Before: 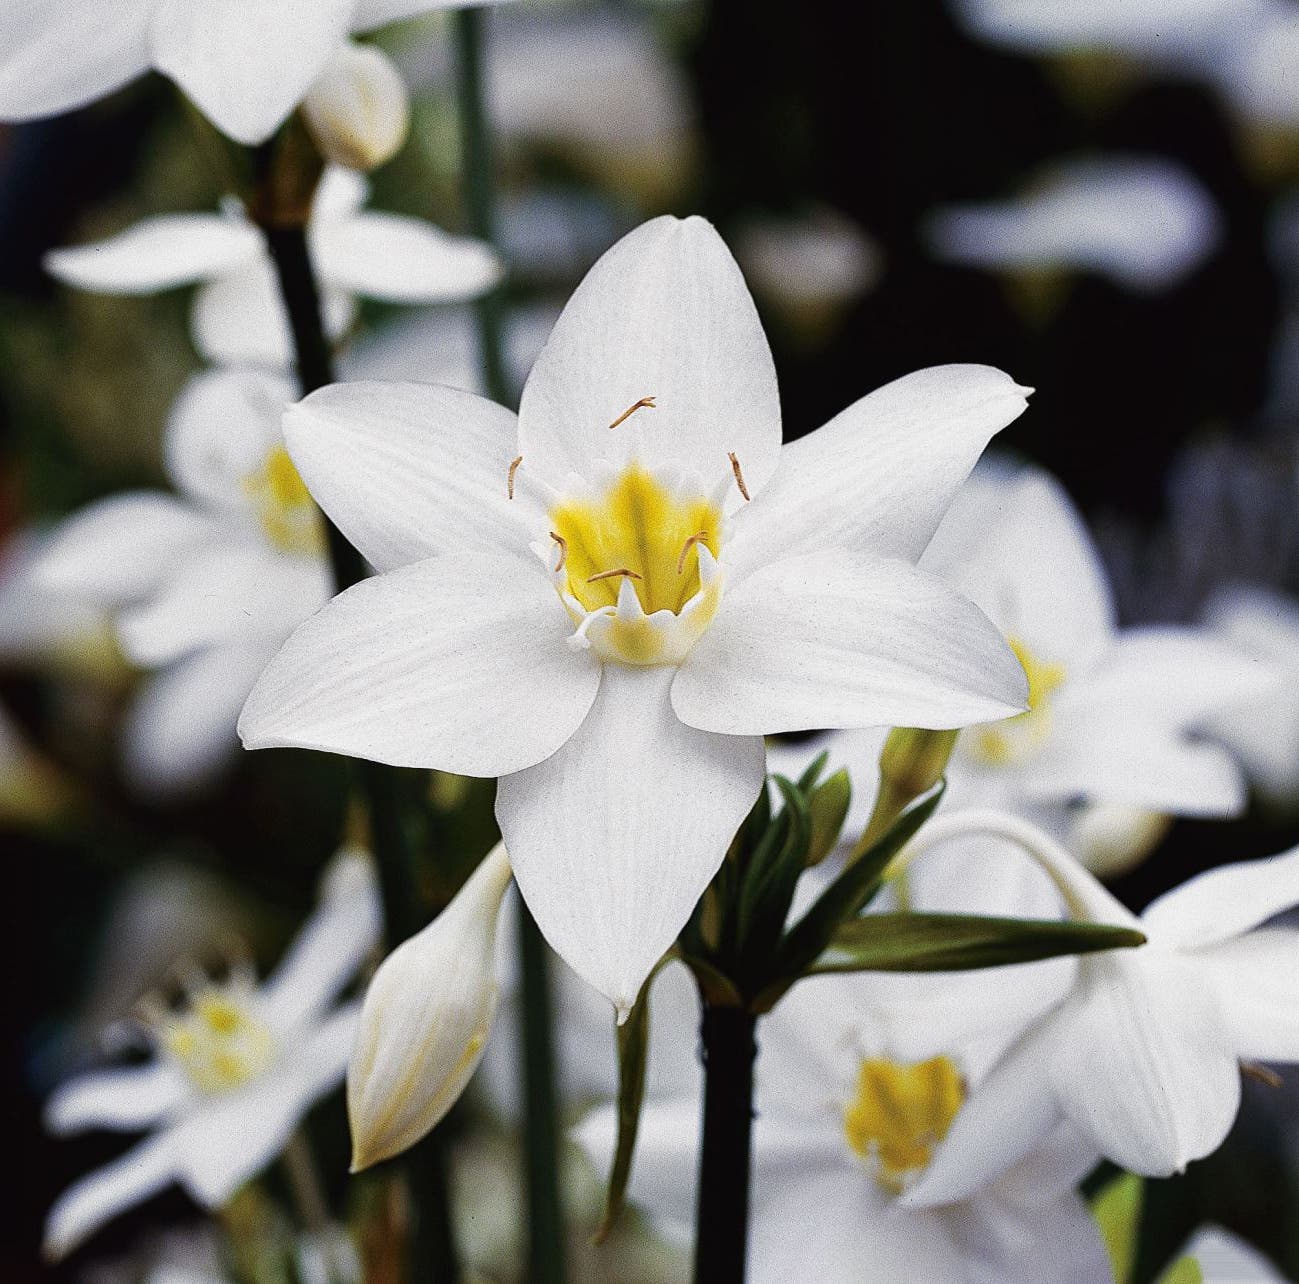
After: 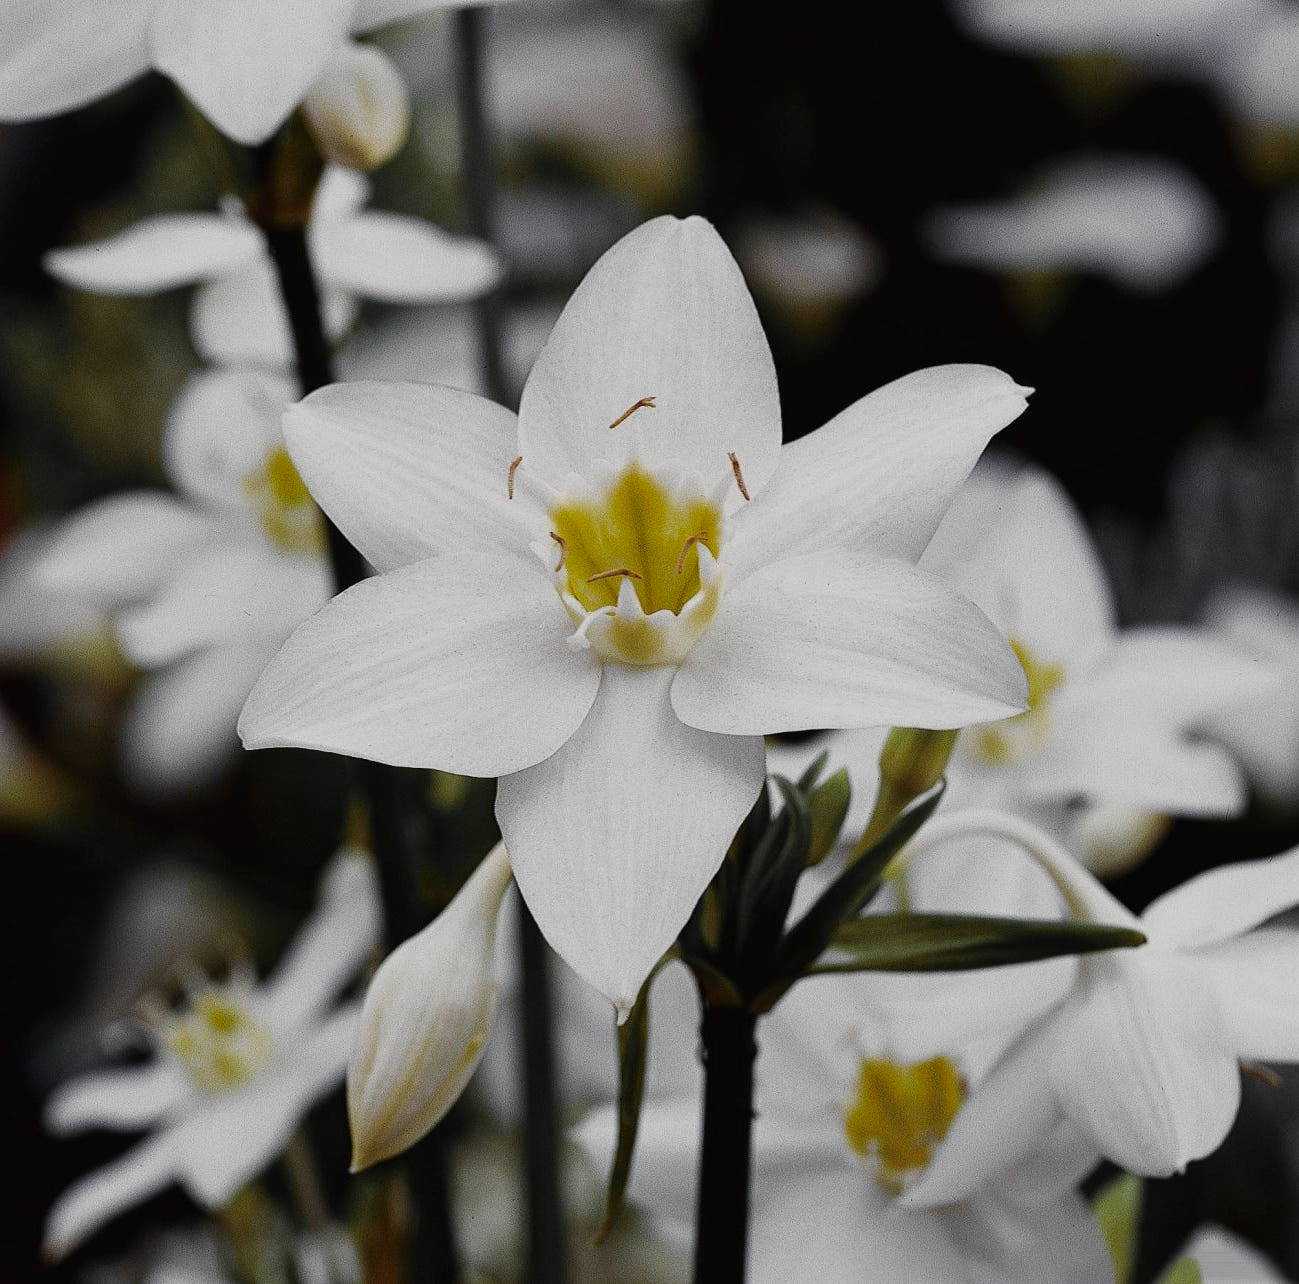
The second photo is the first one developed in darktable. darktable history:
exposure: exposure -0.493 EV, compensate highlight preservation false
color zones: curves: ch0 [(0.004, 0.388) (0.125, 0.392) (0.25, 0.404) (0.375, 0.5) (0.5, 0.5) (0.625, 0.5) (0.75, 0.5) (0.875, 0.5)]; ch1 [(0, 0.5) (0.125, 0.5) (0.25, 0.5) (0.375, 0.124) (0.524, 0.124) (0.645, 0.128) (0.789, 0.132) (0.914, 0.096) (0.998, 0.068)]
